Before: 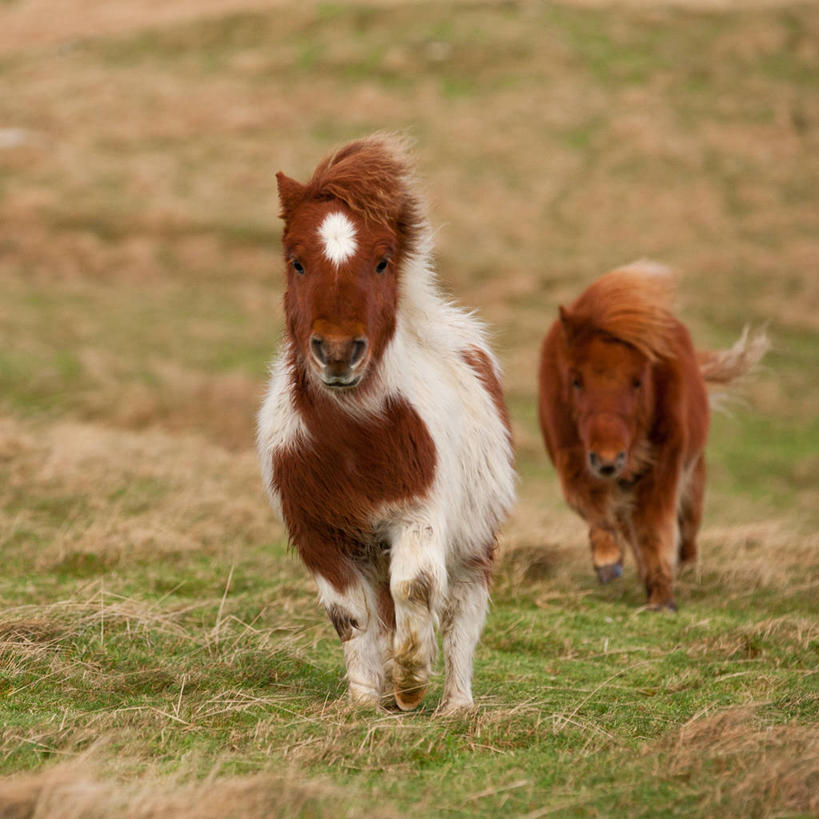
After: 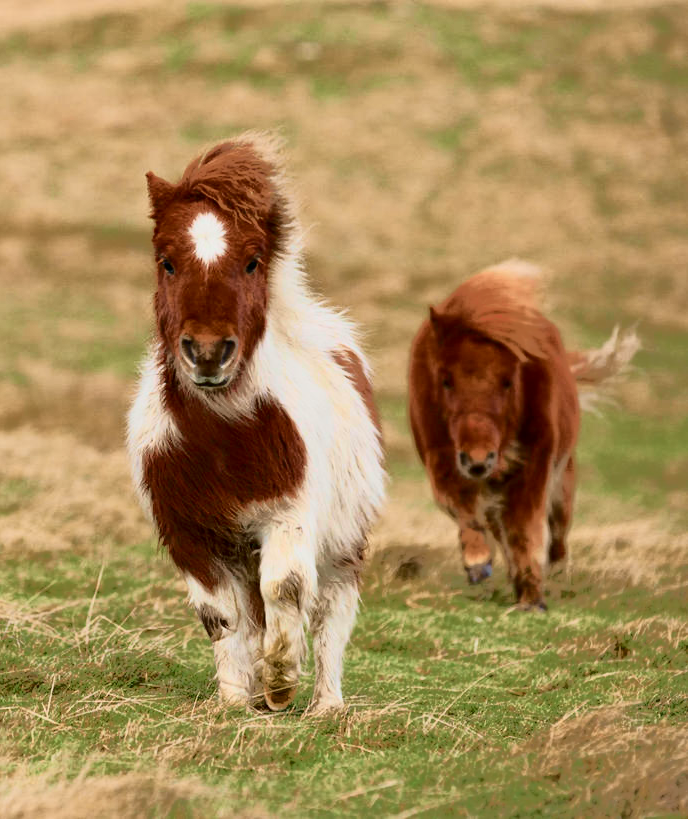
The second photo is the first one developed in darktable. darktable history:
shadows and highlights: shadows 4.04, highlights -19.18, soften with gaussian
crop: left 15.895%
tone curve: curves: ch0 [(0, 0) (0.081, 0.033) (0.192, 0.124) (0.283, 0.238) (0.407, 0.476) (0.495, 0.521) (0.661, 0.756) (0.788, 0.87) (1, 0.951)]; ch1 [(0, 0) (0.161, 0.092) (0.35, 0.33) (0.392, 0.392) (0.427, 0.426) (0.479, 0.472) (0.505, 0.497) (0.521, 0.524) (0.567, 0.56) (0.583, 0.592) (0.625, 0.627) (0.678, 0.733) (1, 1)]; ch2 [(0, 0) (0.346, 0.362) (0.404, 0.427) (0.502, 0.499) (0.531, 0.523) (0.544, 0.561) (0.58, 0.59) (0.629, 0.642) (0.717, 0.678) (1, 1)], color space Lab, independent channels, preserve colors none
